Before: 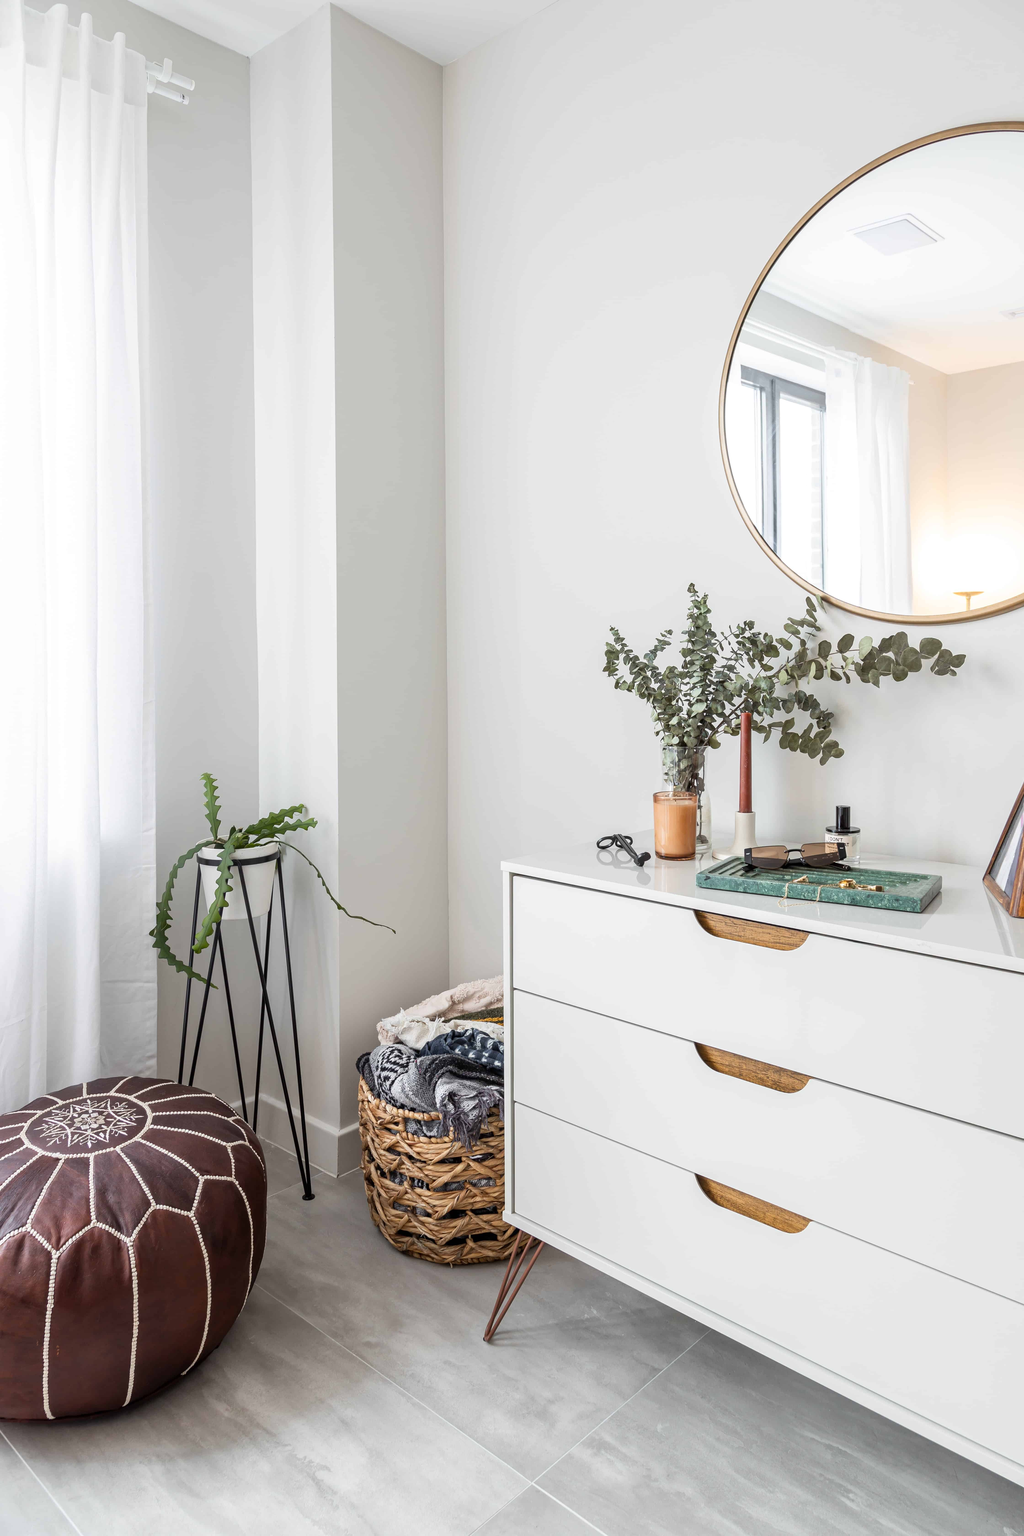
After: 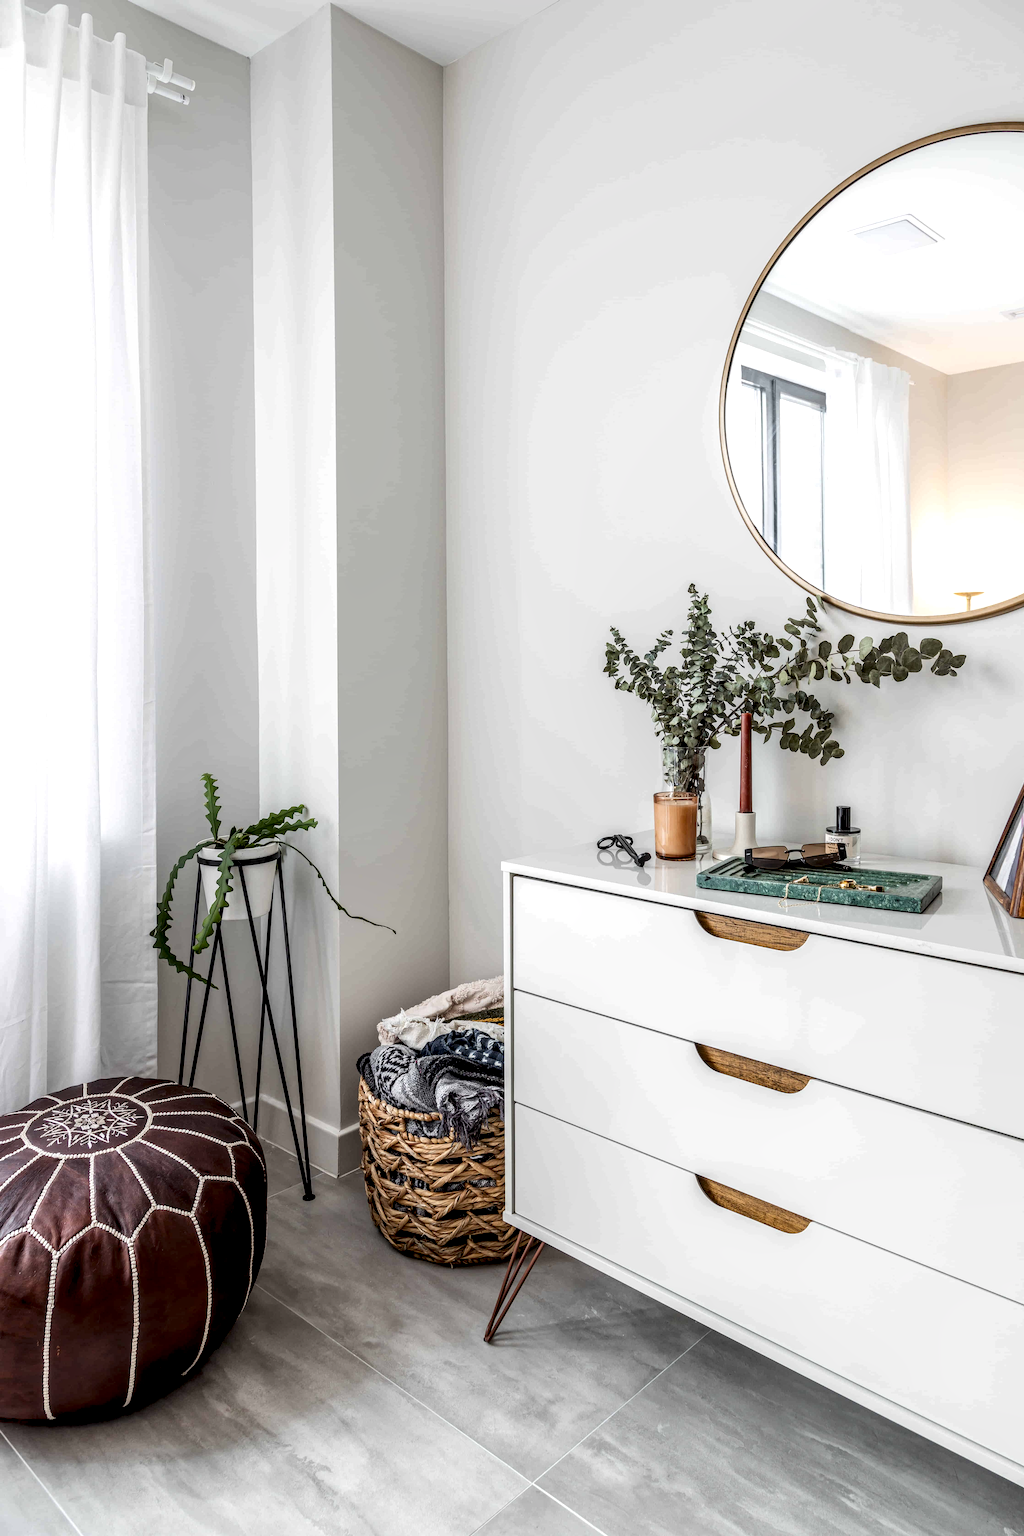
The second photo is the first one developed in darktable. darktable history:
local contrast: highlights 21%, shadows 71%, detail 170%
